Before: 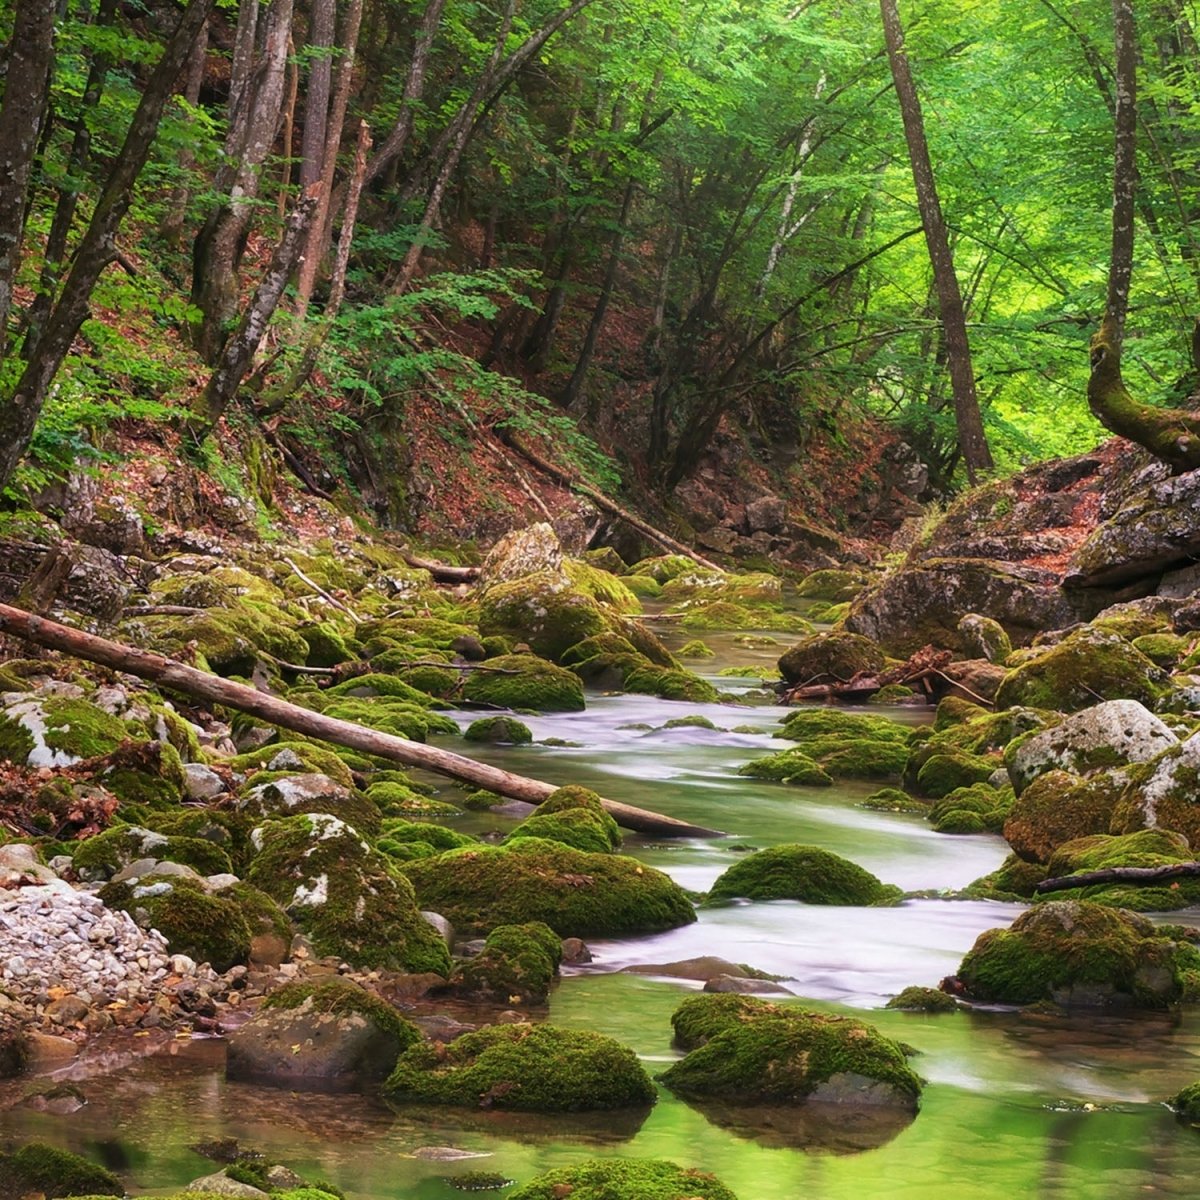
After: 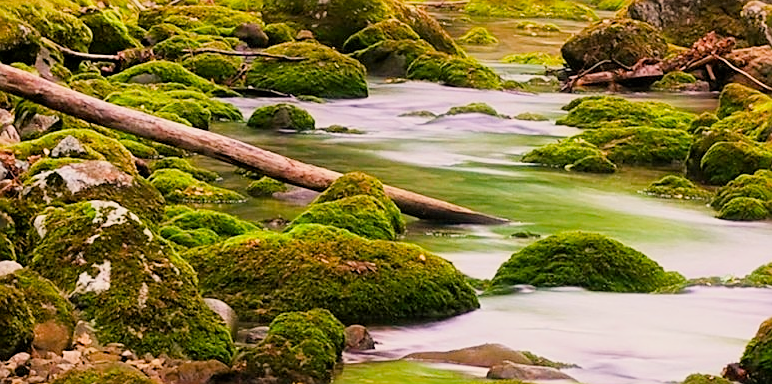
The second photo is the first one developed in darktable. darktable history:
exposure: exposure 0.7 EV, compensate highlight preservation false
sharpen: amount 0.55
color balance rgb: shadows lift › chroma 2%, shadows lift › hue 217.2°, power › chroma 0.25%, power › hue 60°, highlights gain › chroma 1.5%, highlights gain › hue 309.6°, global offset › luminance -0.5%, perceptual saturation grading › global saturation 15%, global vibrance 20%
white balance: red 1.029, blue 0.92
crop: left 18.091%, top 51.13%, right 17.525%, bottom 16.85%
filmic rgb: black relative exposure -7.65 EV, white relative exposure 4.56 EV, hardness 3.61
